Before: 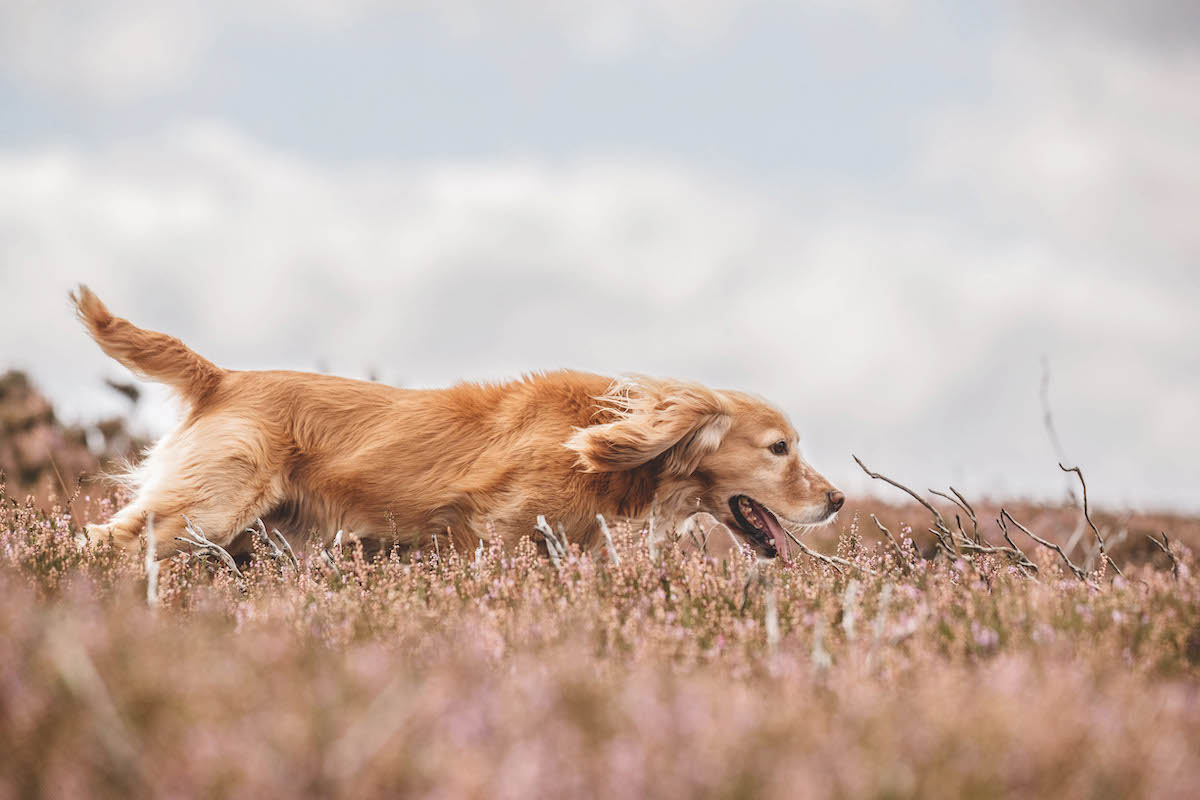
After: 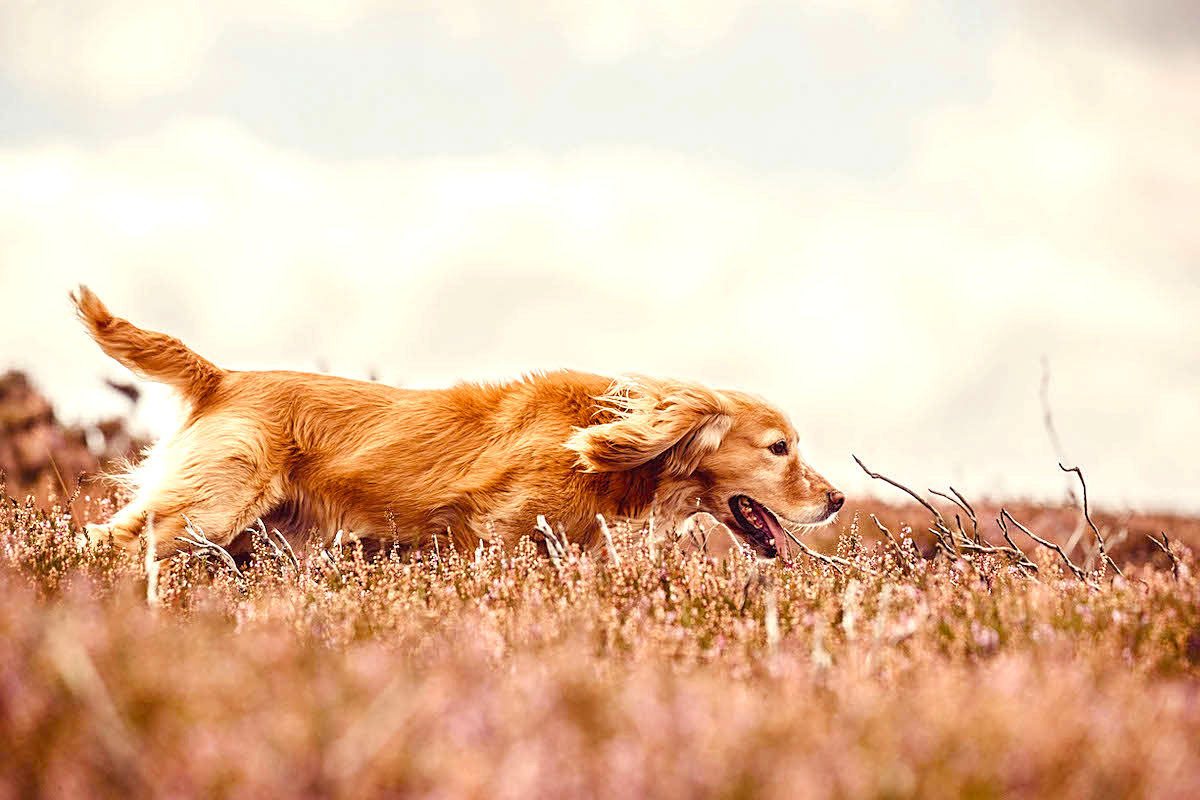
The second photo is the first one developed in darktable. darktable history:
sharpen: on, module defaults
color balance rgb: shadows lift › luminance -21.66%, shadows lift › chroma 8.98%, shadows lift › hue 283.37°, power › chroma 1.55%, power › hue 25.59°, highlights gain › luminance 6.08%, highlights gain › chroma 2.55%, highlights gain › hue 90°, global offset › luminance -0.87%, perceptual saturation grading › global saturation 27.49%, perceptual saturation grading › highlights -28.39%, perceptual saturation grading › mid-tones 15.22%, perceptual saturation grading › shadows 33.98%, perceptual brilliance grading › highlights 10%, perceptual brilliance grading › mid-tones 5%
